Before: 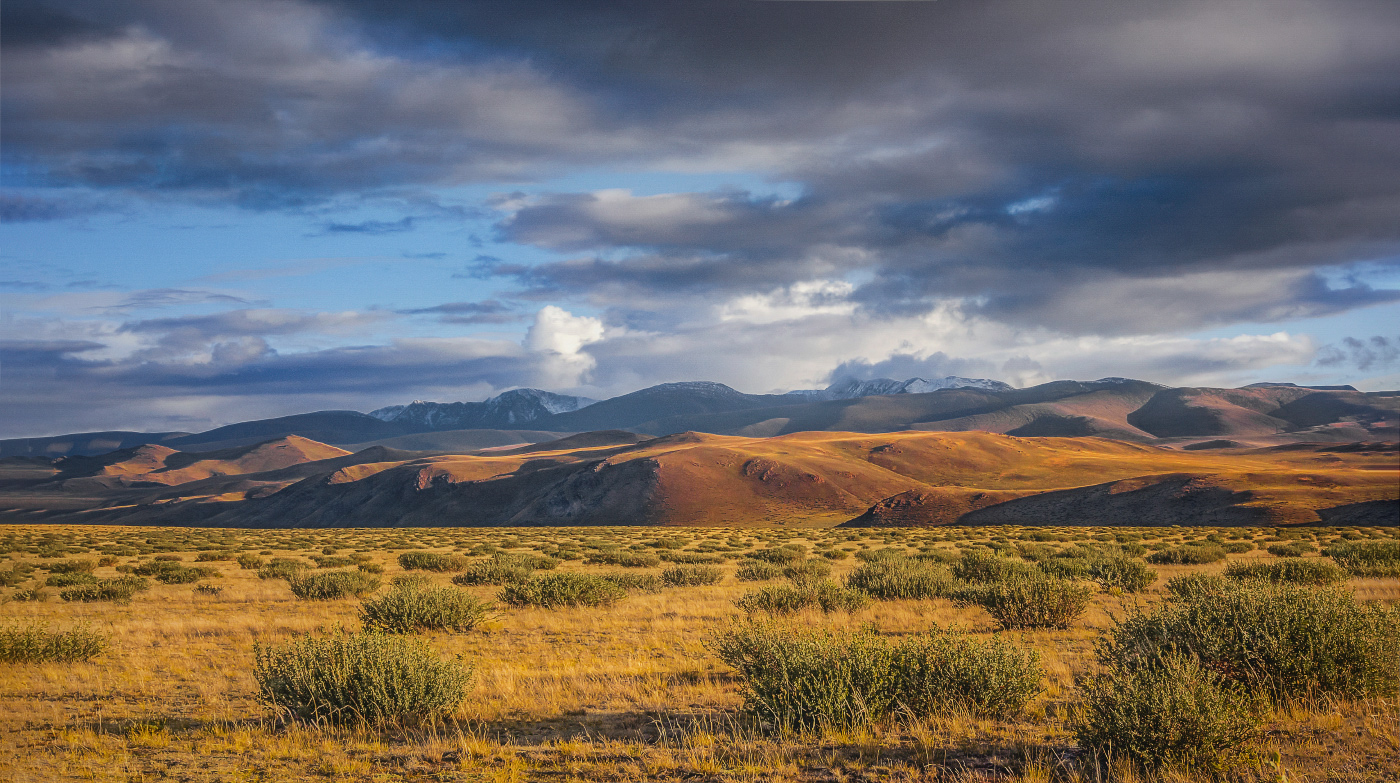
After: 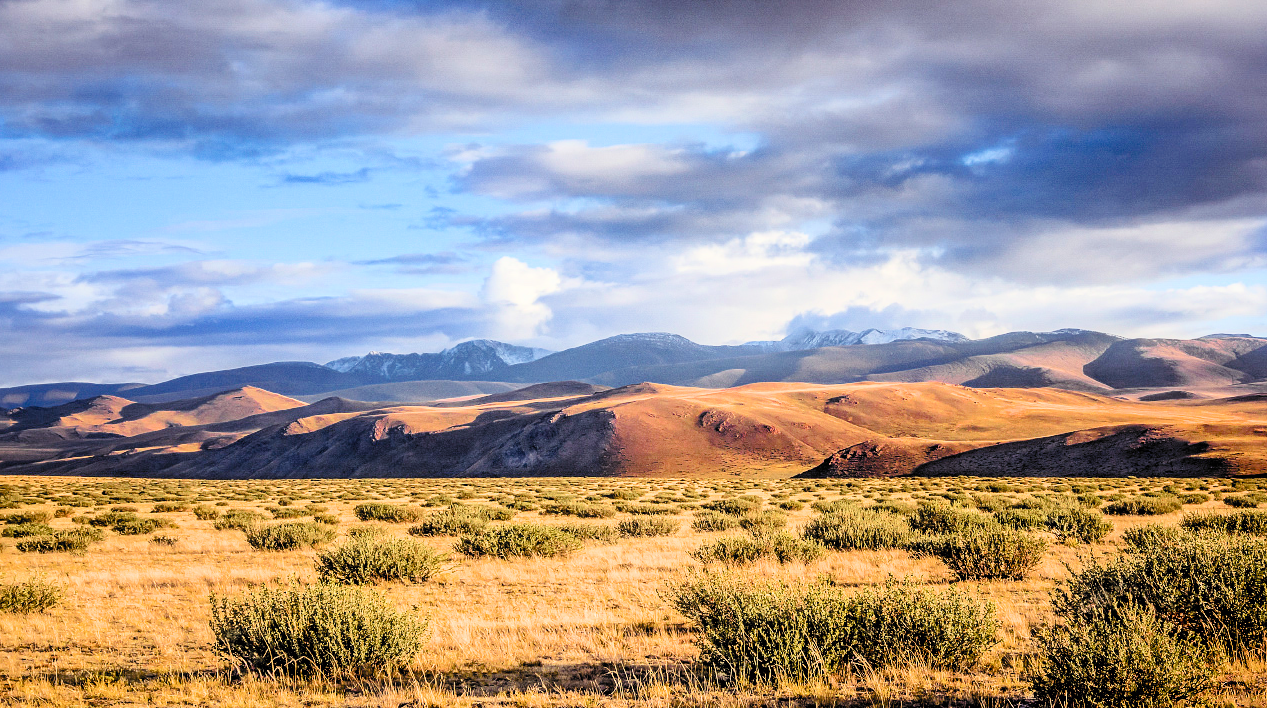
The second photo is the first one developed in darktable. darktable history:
color balance rgb: shadows lift › luminance 0.512%, shadows lift › chroma 6.917%, shadows lift › hue 301.09°, perceptual saturation grading › global saturation 0.083%, perceptual saturation grading › highlights -19.914%, perceptual saturation grading › shadows 20.573%, global vibrance 20%
contrast brightness saturation: contrast 0.099, brightness 0.015, saturation 0.024
filmic rgb: black relative exposure -5.08 EV, white relative exposure 3.96 EV, hardness 2.89, contrast 1.41, highlights saturation mix -29.2%, color science v6 (2022), iterations of high-quality reconstruction 0
exposure: black level correction 0.011, exposure 1.079 EV, compensate highlight preservation false
crop: left 3.168%, top 6.35%, right 6.274%, bottom 3.21%
